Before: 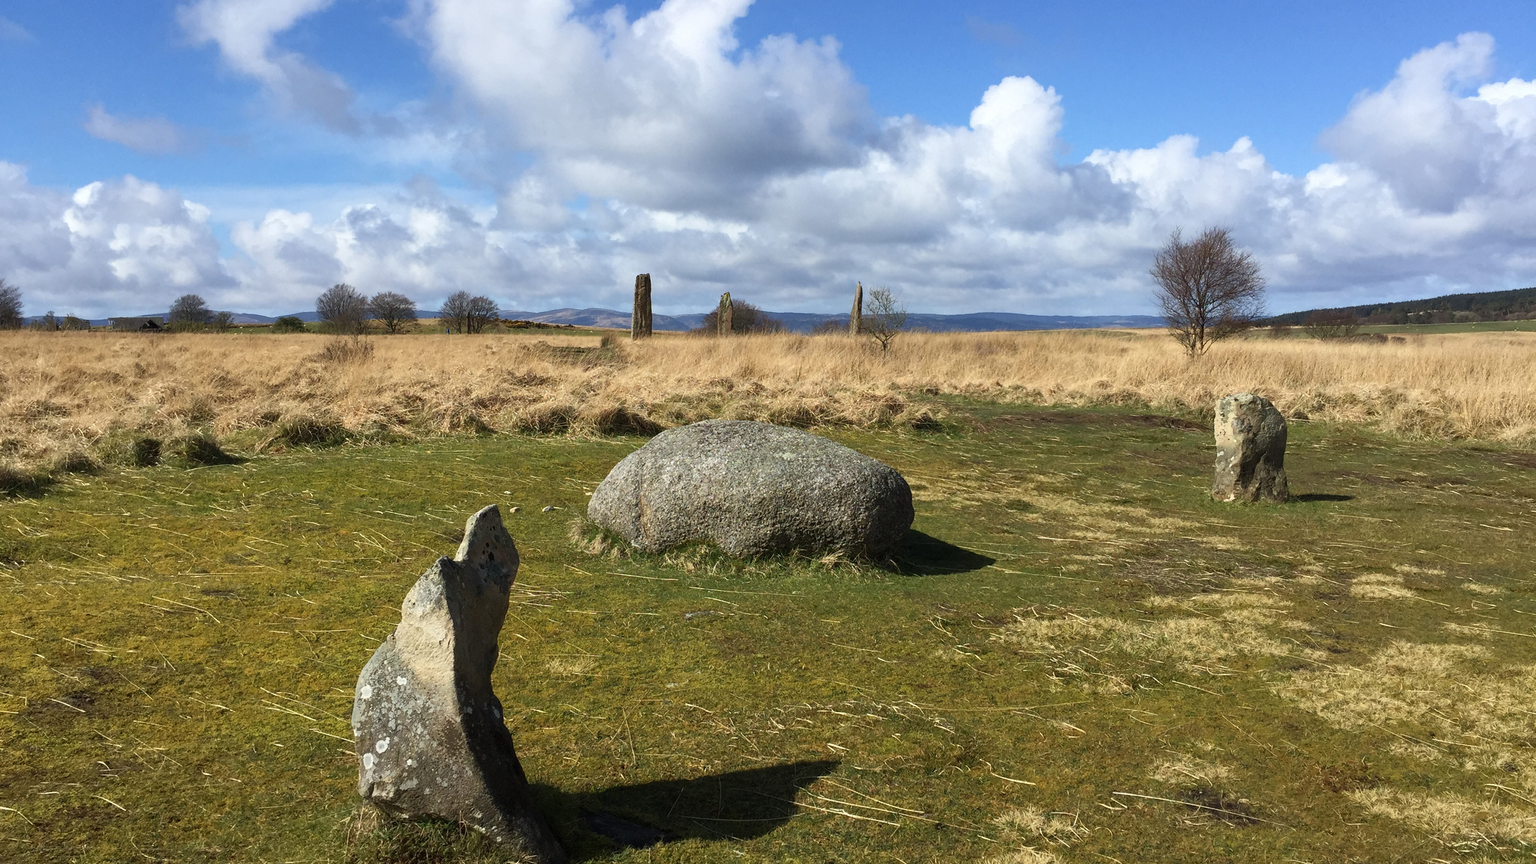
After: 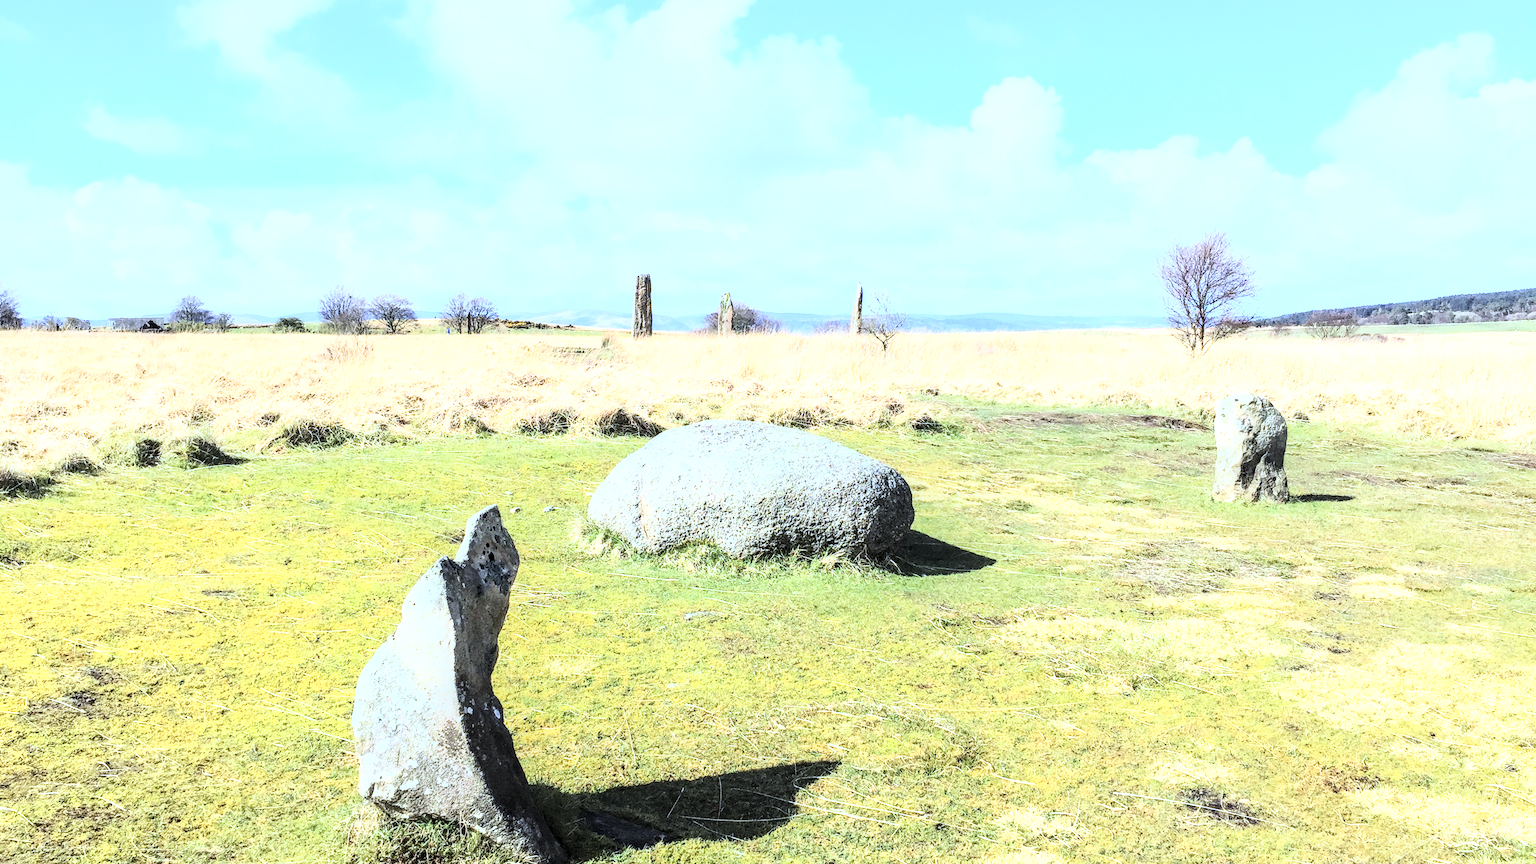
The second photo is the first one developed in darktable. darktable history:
tone equalizer: on, module defaults
rgb curve: curves: ch0 [(0, 0) (0.21, 0.15) (0.24, 0.21) (0.5, 0.75) (0.75, 0.96) (0.89, 0.99) (1, 1)]; ch1 [(0, 0.02) (0.21, 0.13) (0.25, 0.2) (0.5, 0.67) (0.75, 0.9) (0.89, 0.97) (1, 1)]; ch2 [(0, 0.02) (0.21, 0.13) (0.25, 0.2) (0.5, 0.67) (0.75, 0.9) (0.89, 0.97) (1, 1)], compensate middle gray true
white balance: red 0.871, blue 1.249
local contrast: highlights 25%, detail 150%
color balance: lift [1.007, 1, 1, 1], gamma [1.097, 1, 1, 1]
exposure: black level correction 0, exposure 1.3 EV, compensate highlight preservation false
contrast brightness saturation: contrast 0.15, brightness 0.05
